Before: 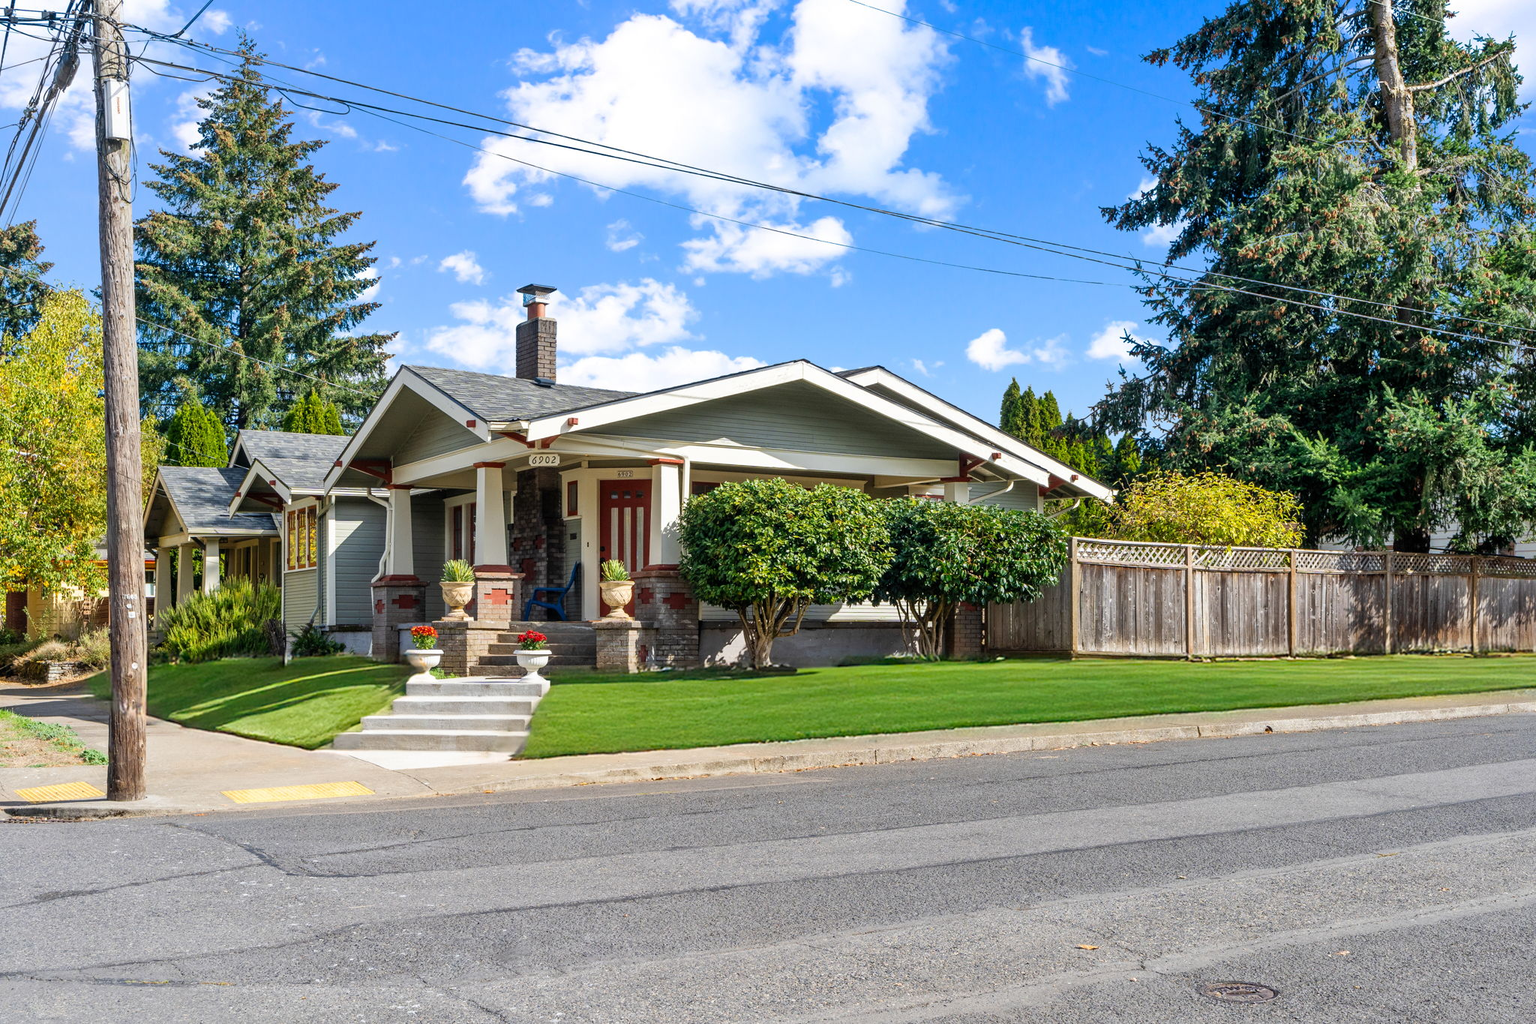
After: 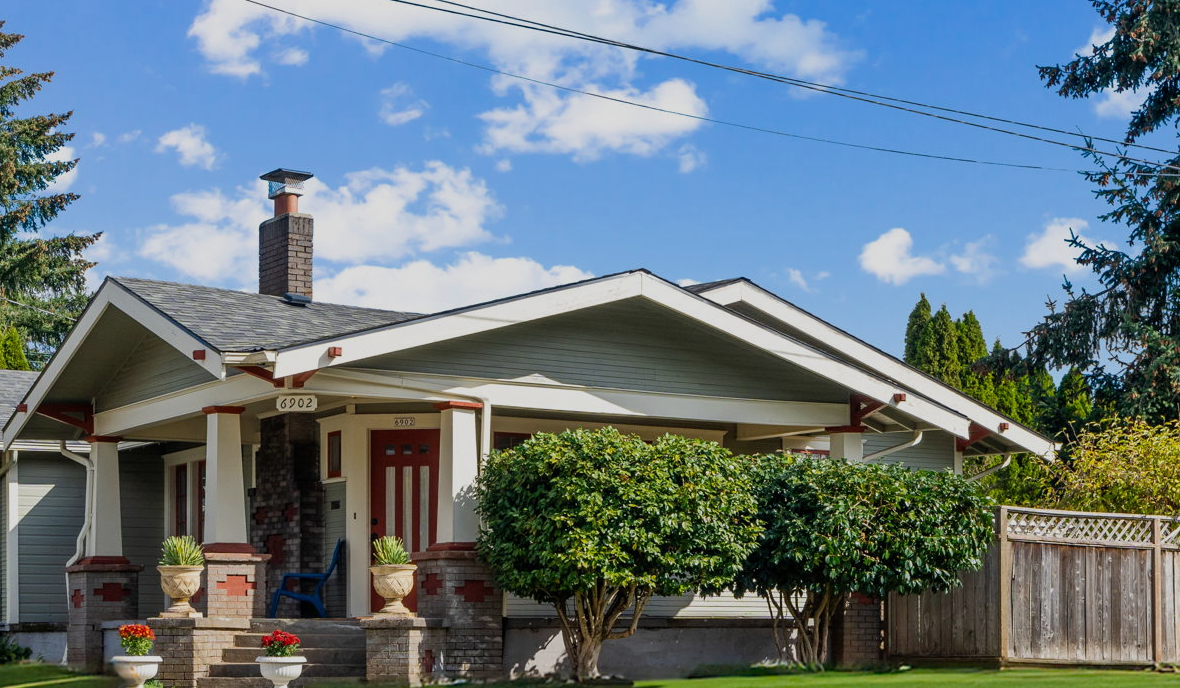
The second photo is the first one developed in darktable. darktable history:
exposure: exposure -0.493 EV, compensate highlight preservation false
crop: left 20.951%, top 15.415%, right 21.406%, bottom 34.149%
